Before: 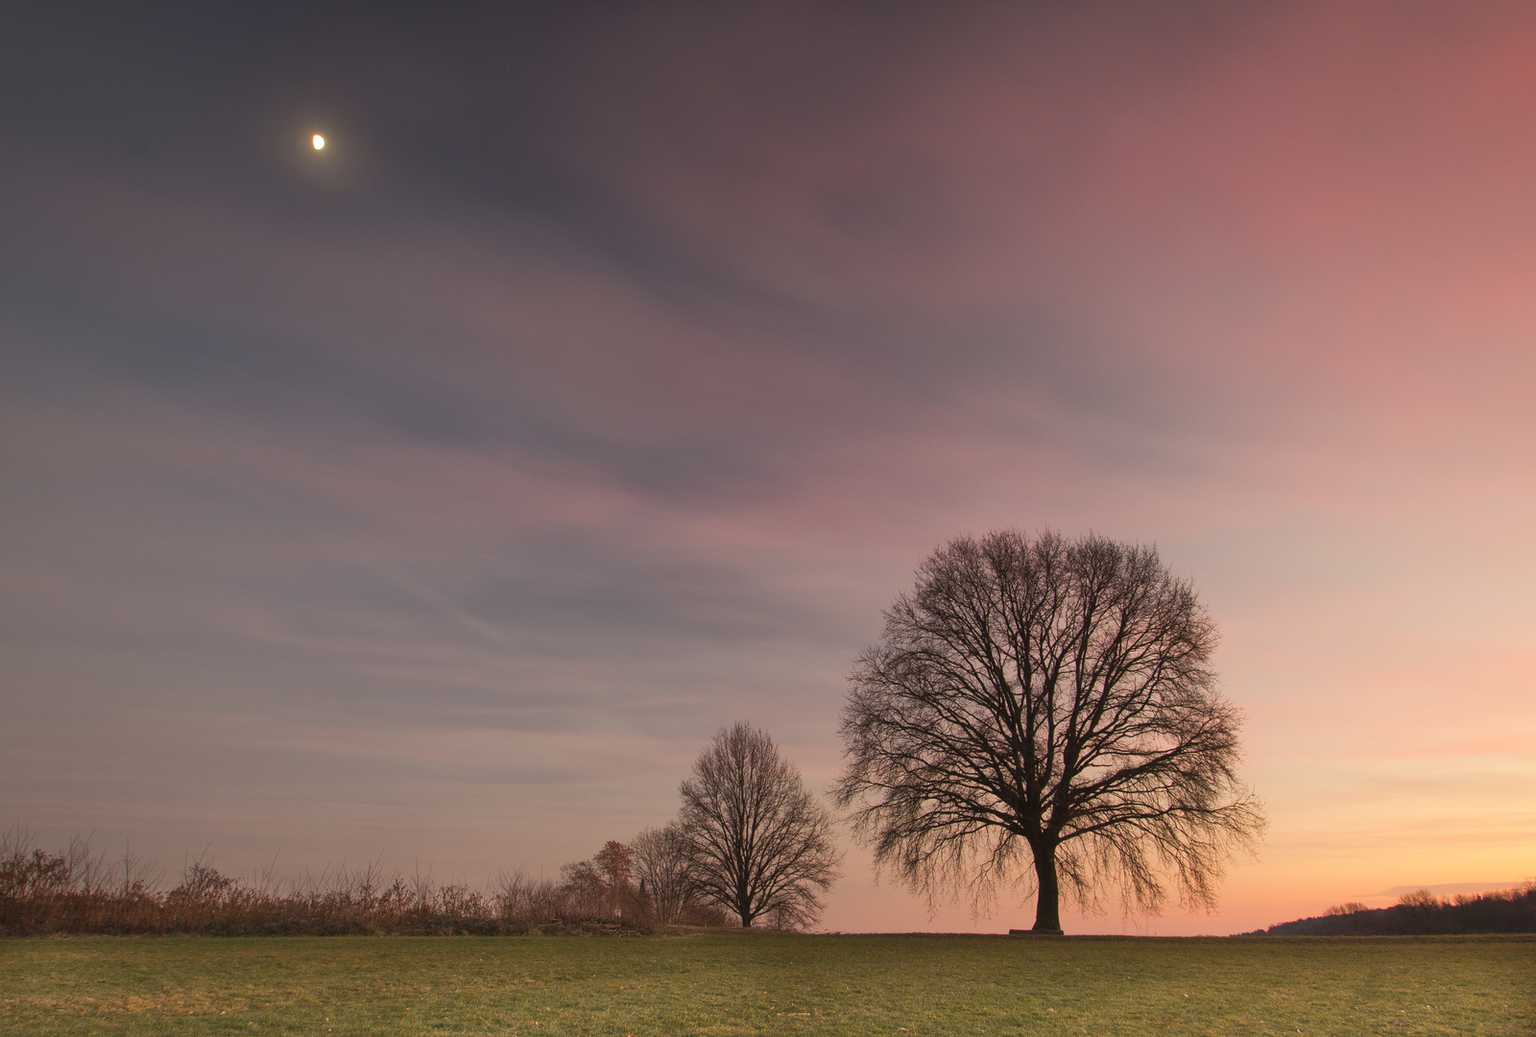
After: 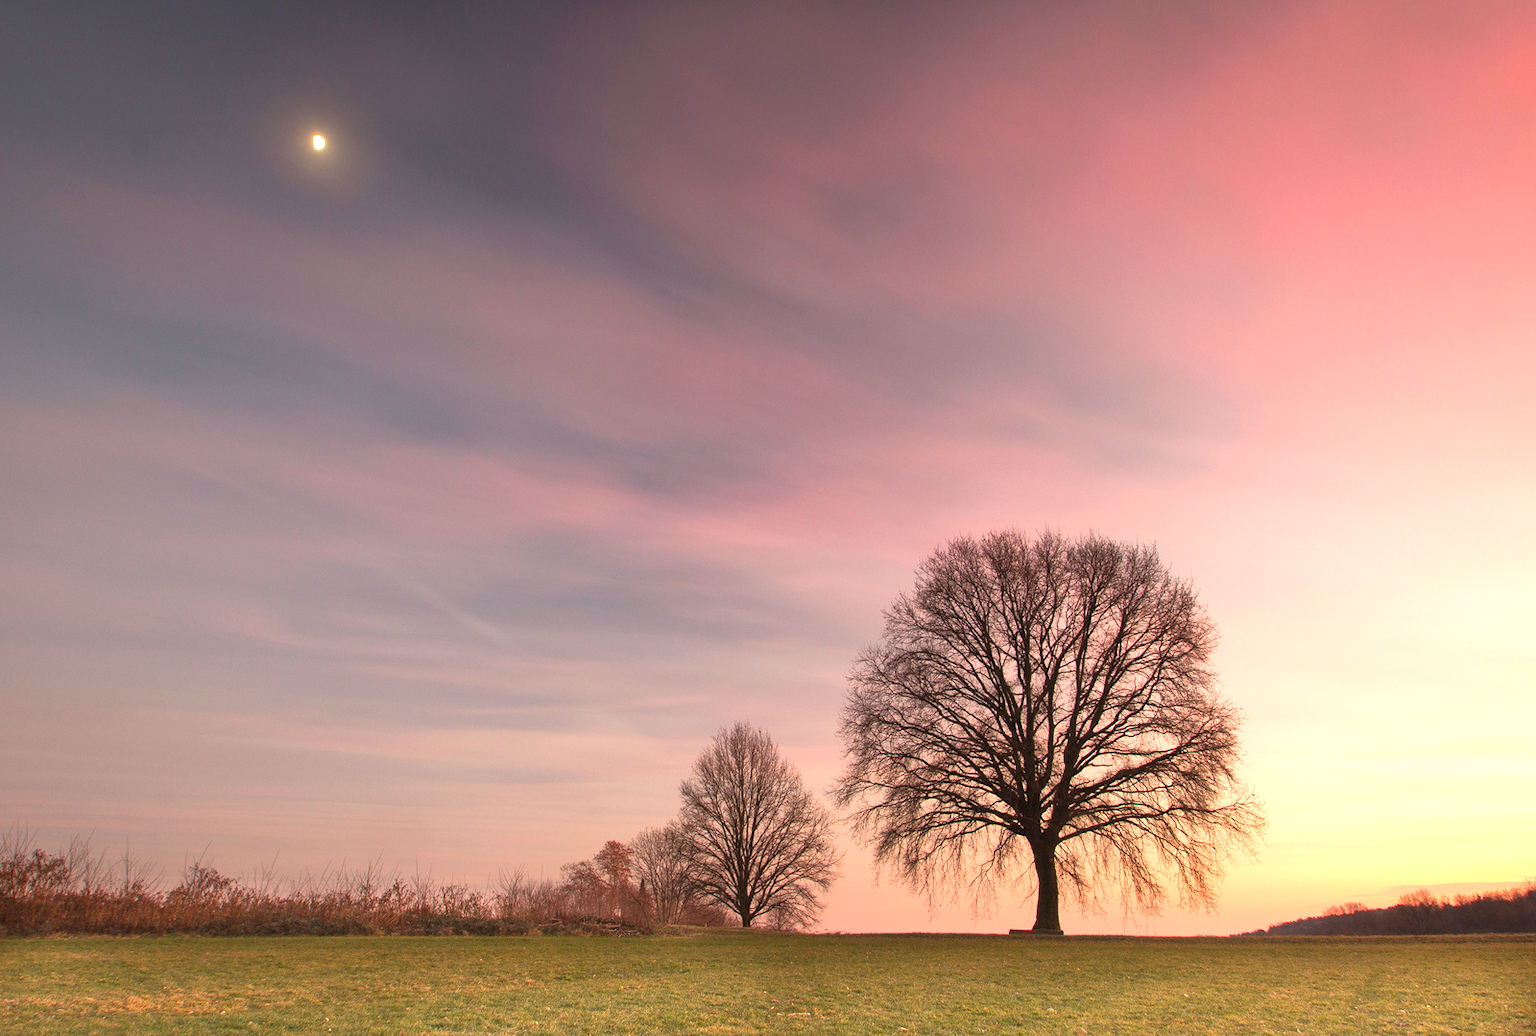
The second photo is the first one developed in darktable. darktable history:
exposure: black level correction 0, exposure 0.899 EV, compensate exposure bias true, compensate highlight preservation false
